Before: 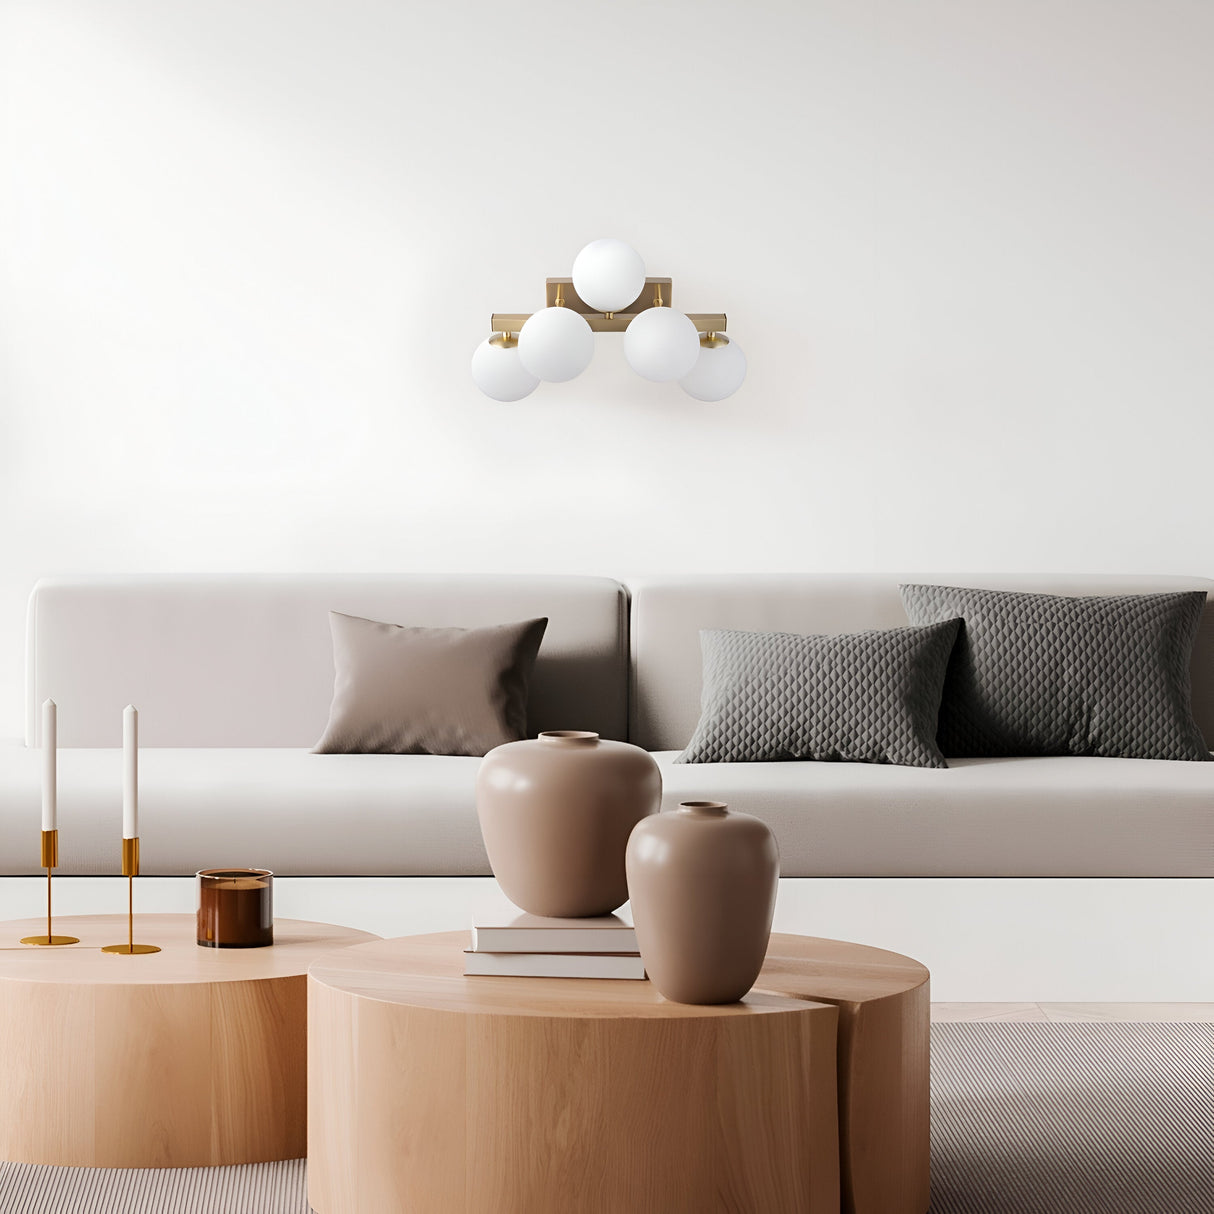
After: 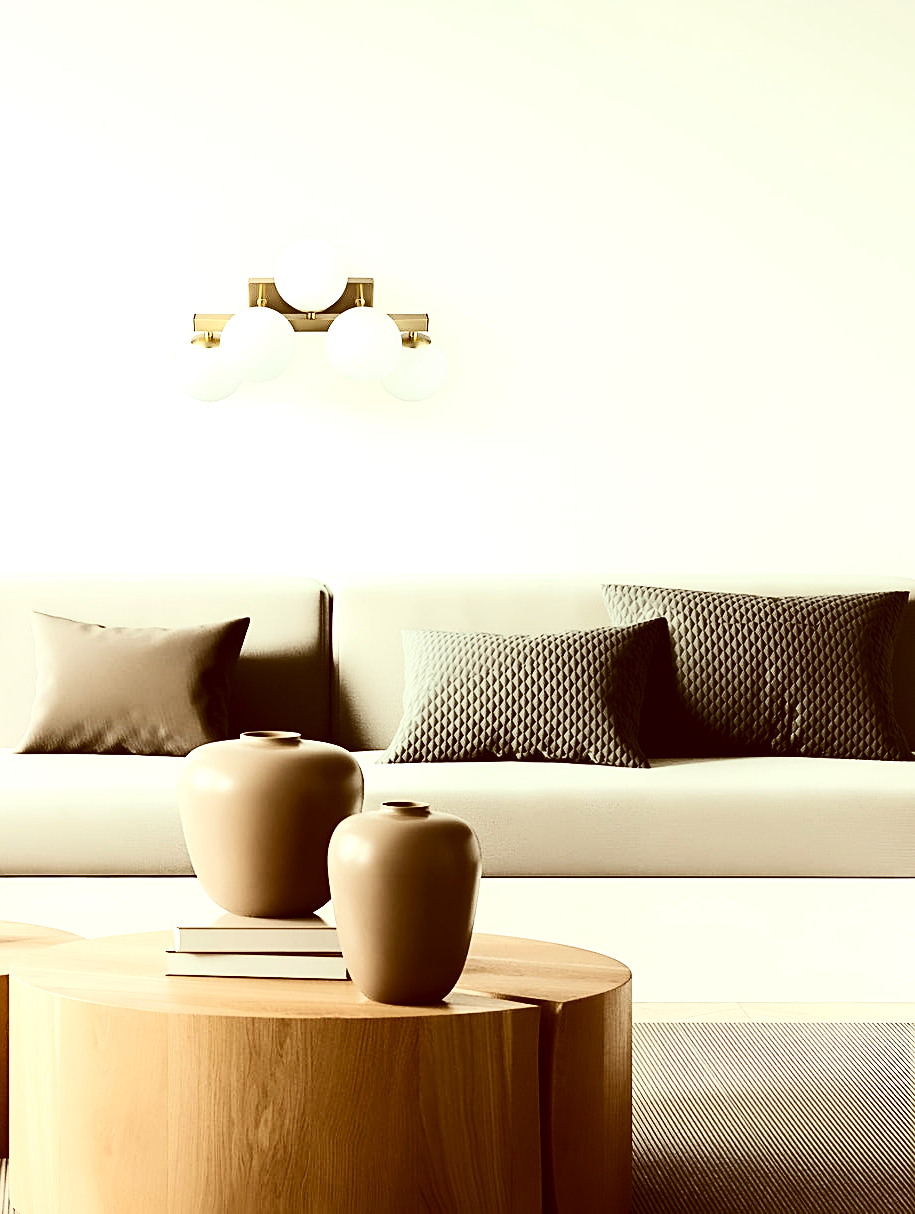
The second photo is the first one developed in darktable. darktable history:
sharpen: on, module defaults
crop and rotate: left 24.6%
contrast brightness saturation: contrast 0.28
color correction: highlights a* -5.94, highlights b* 9.48, shadows a* 10.12, shadows b* 23.94
tone equalizer: -8 EV -0.75 EV, -7 EV -0.7 EV, -6 EV -0.6 EV, -5 EV -0.4 EV, -3 EV 0.4 EV, -2 EV 0.6 EV, -1 EV 0.7 EV, +0 EV 0.75 EV, edges refinement/feathering 500, mask exposure compensation -1.57 EV, preserve details no
